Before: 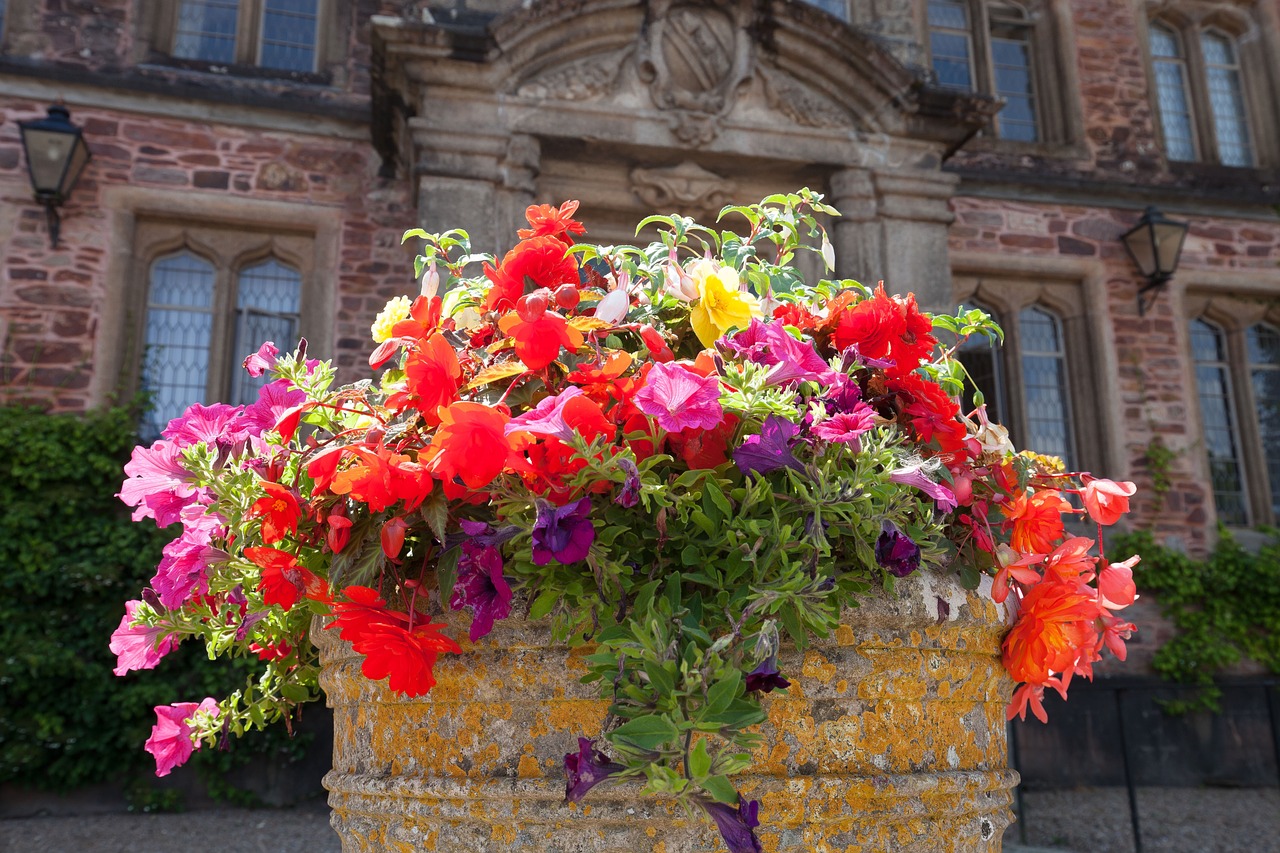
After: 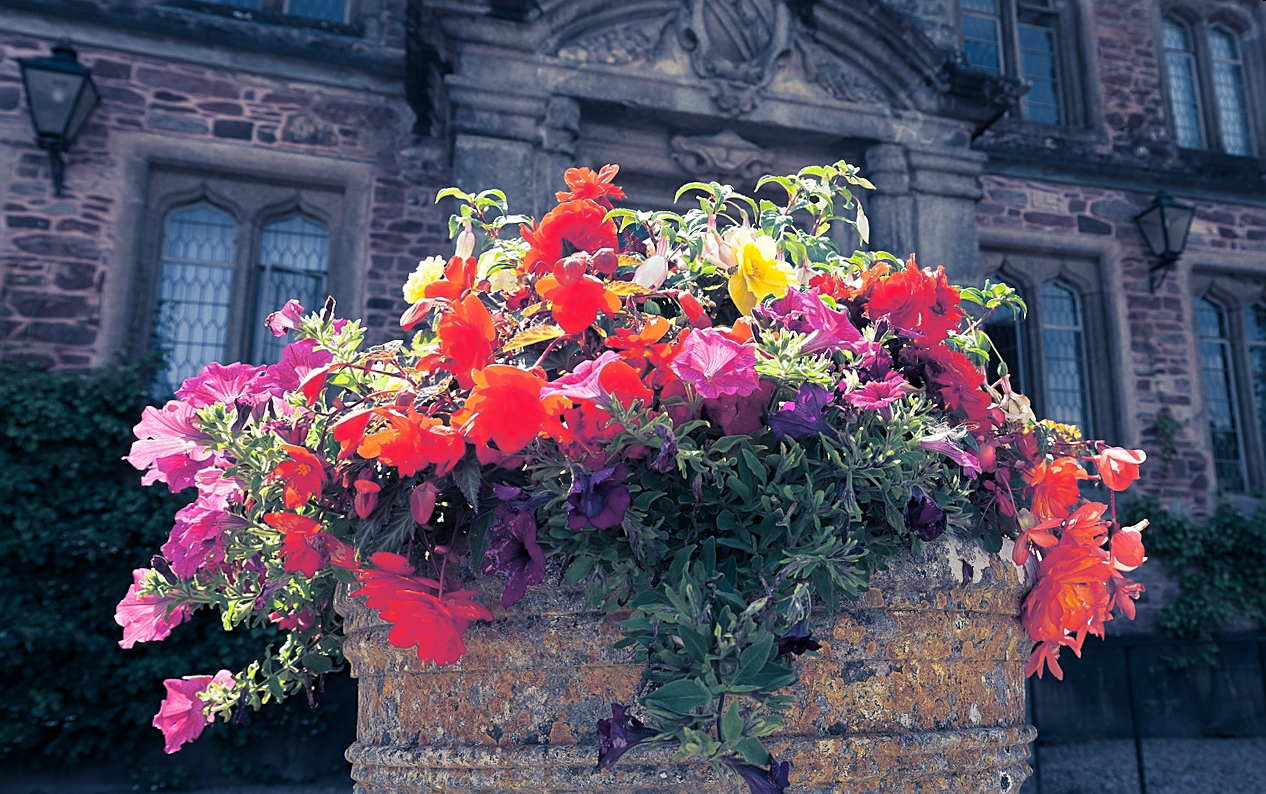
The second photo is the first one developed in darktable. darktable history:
rotate and perspective: rotation 0.679°, lens shift (horizontal) 0.136, crop left 0.009, crop right 0.991, crop top 0.078, crop bottom 0.95
split-toning: shadows › hue 226.8°, shadows › saturation 0.84
sharpen: on, module defaults
